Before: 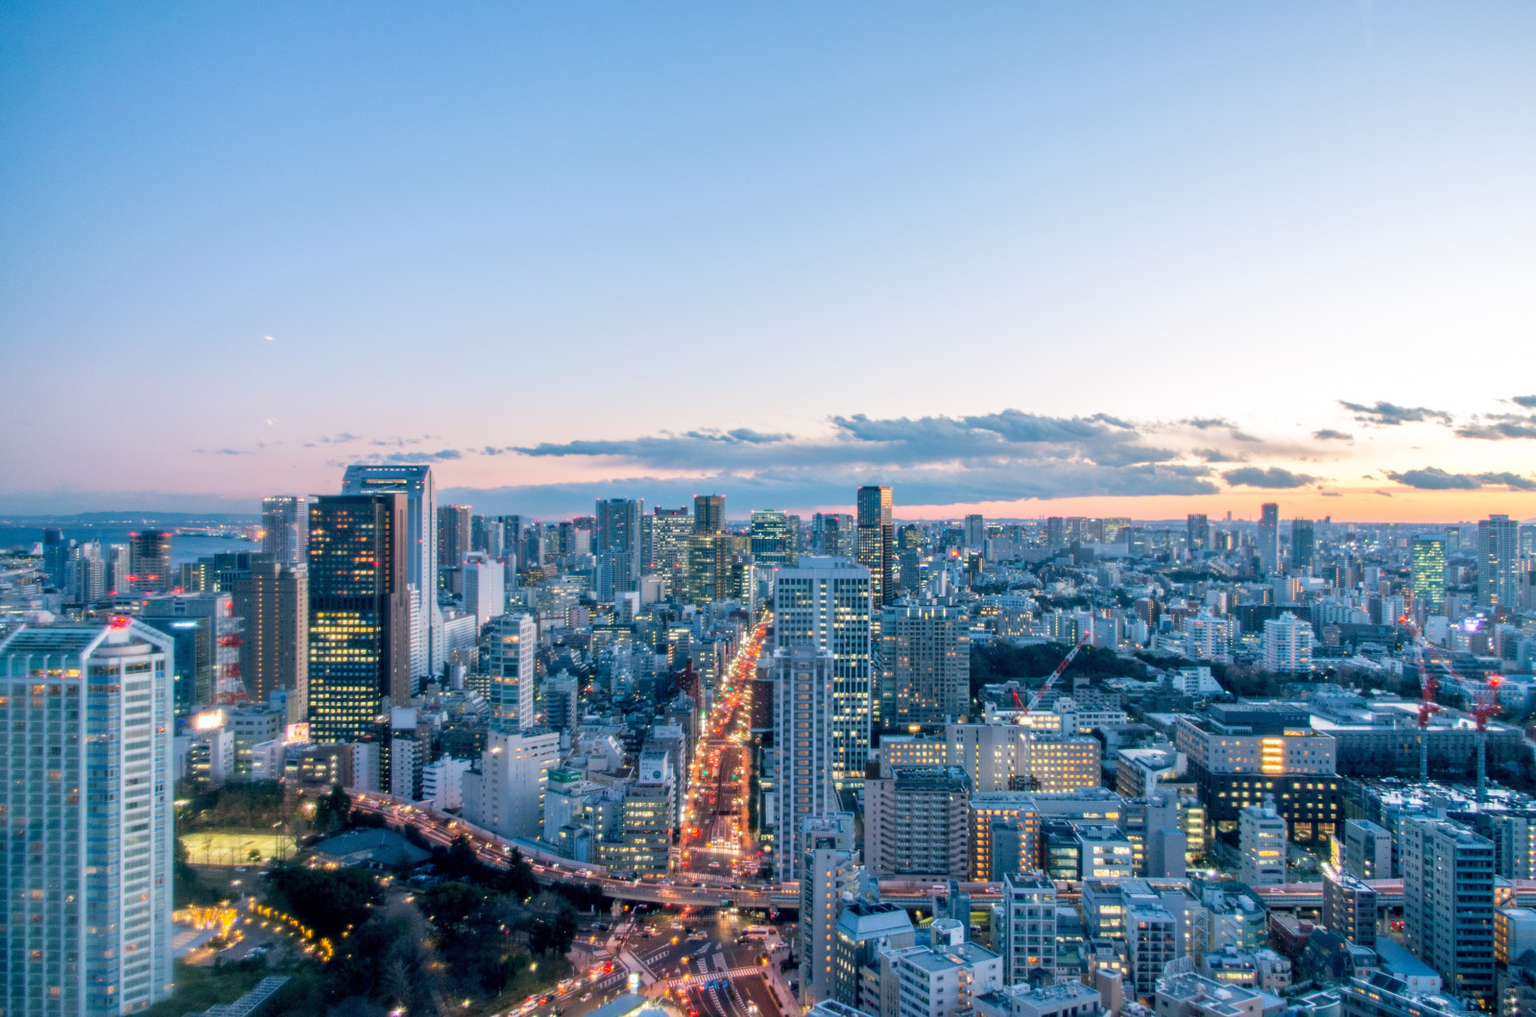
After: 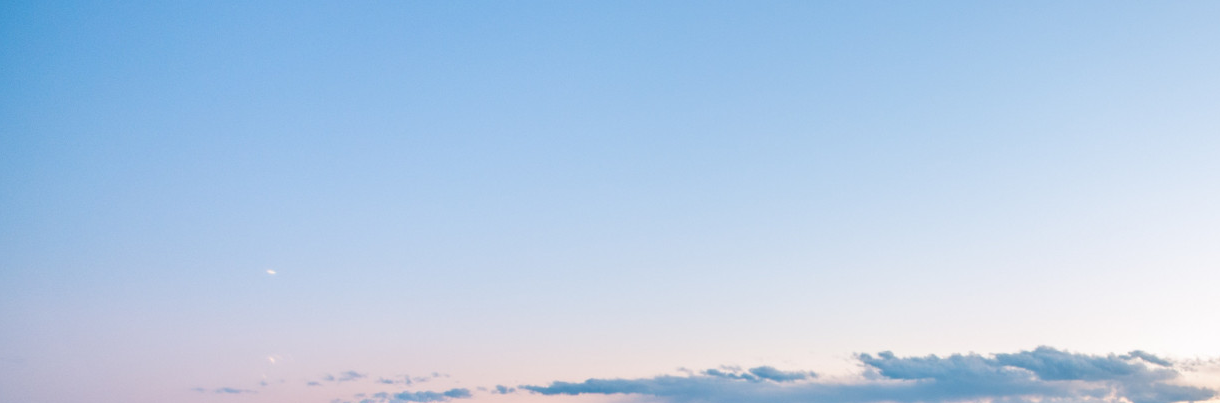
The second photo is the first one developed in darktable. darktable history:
tone equalizer: on, module defaults
crop: left 0.579%, top 7.627%, right 23.167%, bottom 54.275%
